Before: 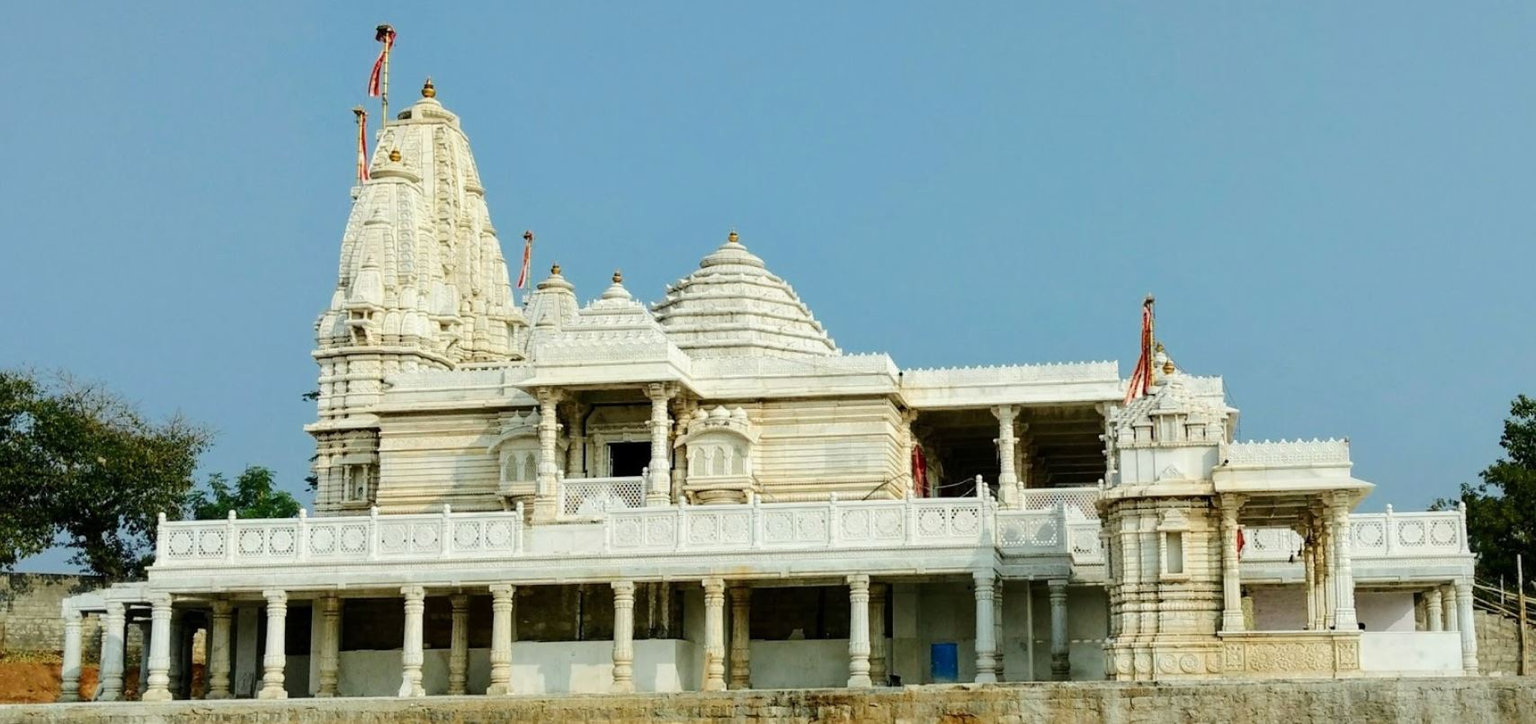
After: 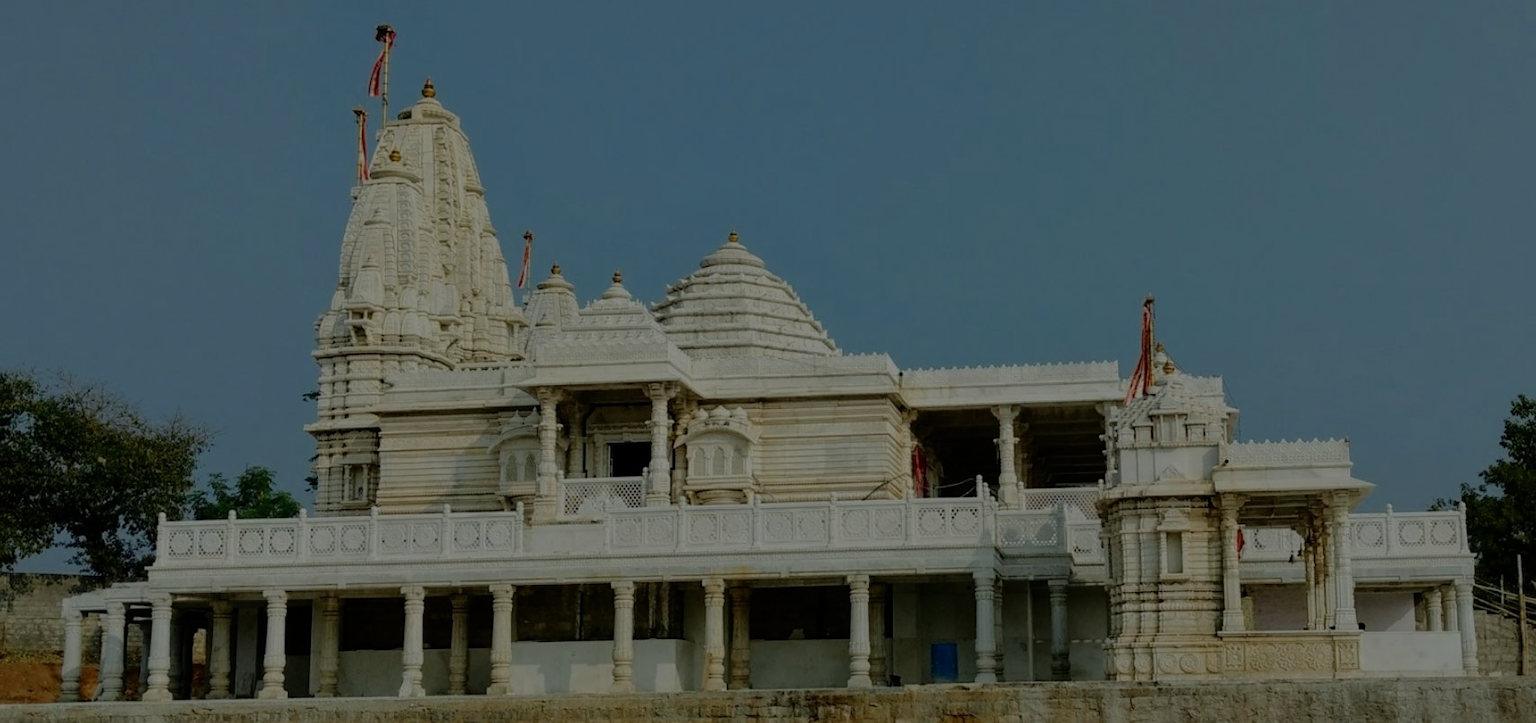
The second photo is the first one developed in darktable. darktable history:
exposure: exposure -1.907 EV, compensate highlight preservation false
